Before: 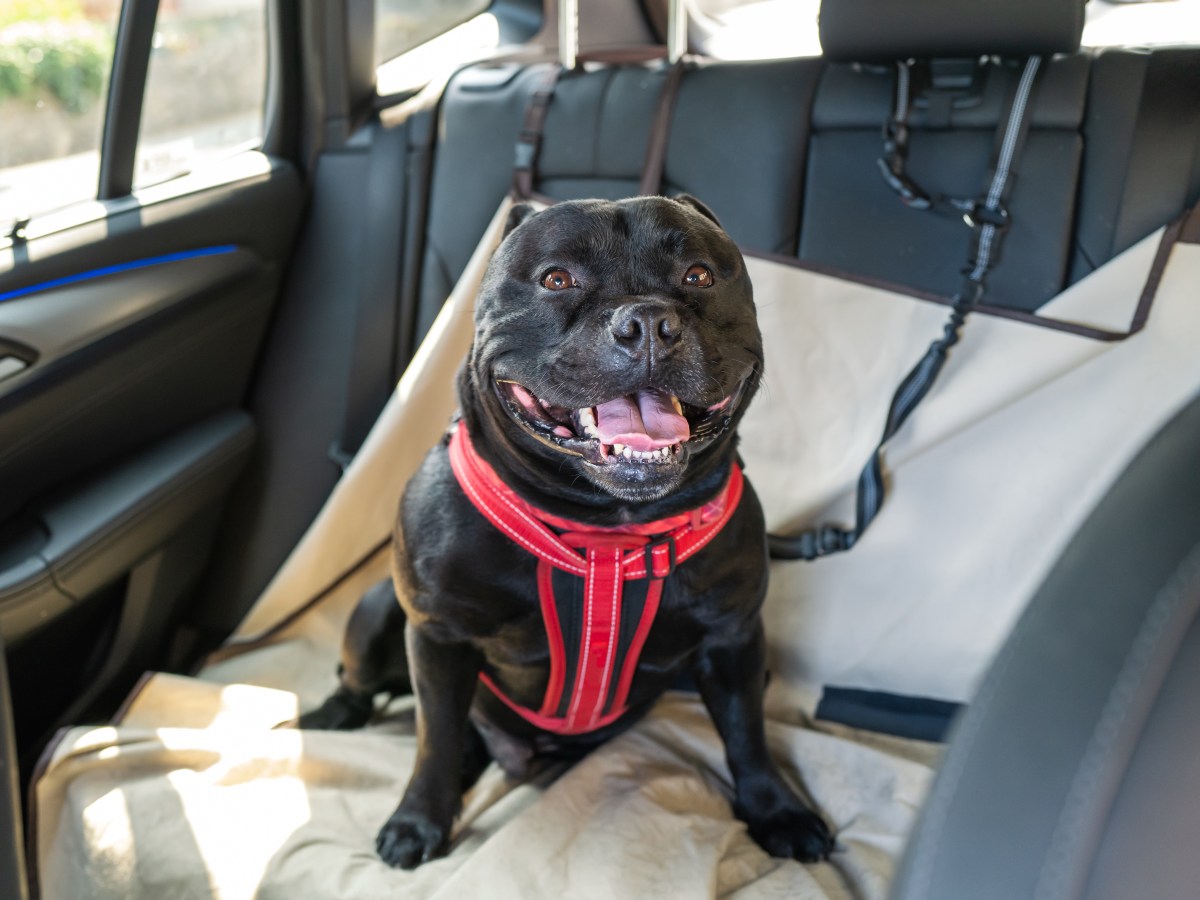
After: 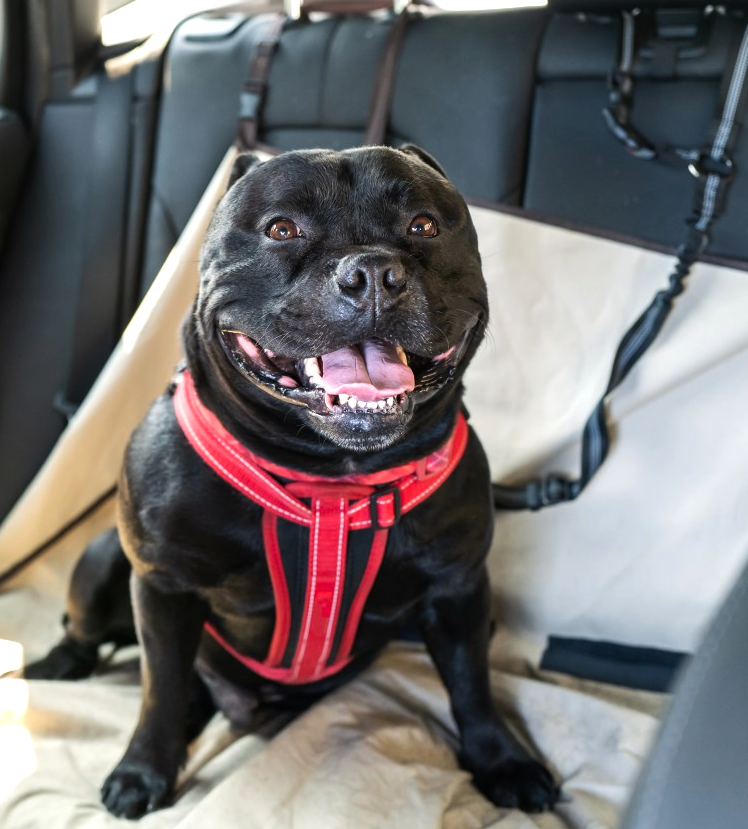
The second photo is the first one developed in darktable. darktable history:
crop and rotate: left 22.918%, top 5.629%, right 14.711%, bottom 2.247%
tone equalizer: -8 EV -0.417 EV, -7 EV -0.389 EV, -6 EV -0.333 EV, -5 EV -0.222 EV, -3 EV 0.222 EV, -2 EV 0.333 EV, -1 EV 0.389 EV, +0 EV 0.417 EV, edges refinement/feathering 500, mask exposure compensation -1.57 EV, preserve details no
